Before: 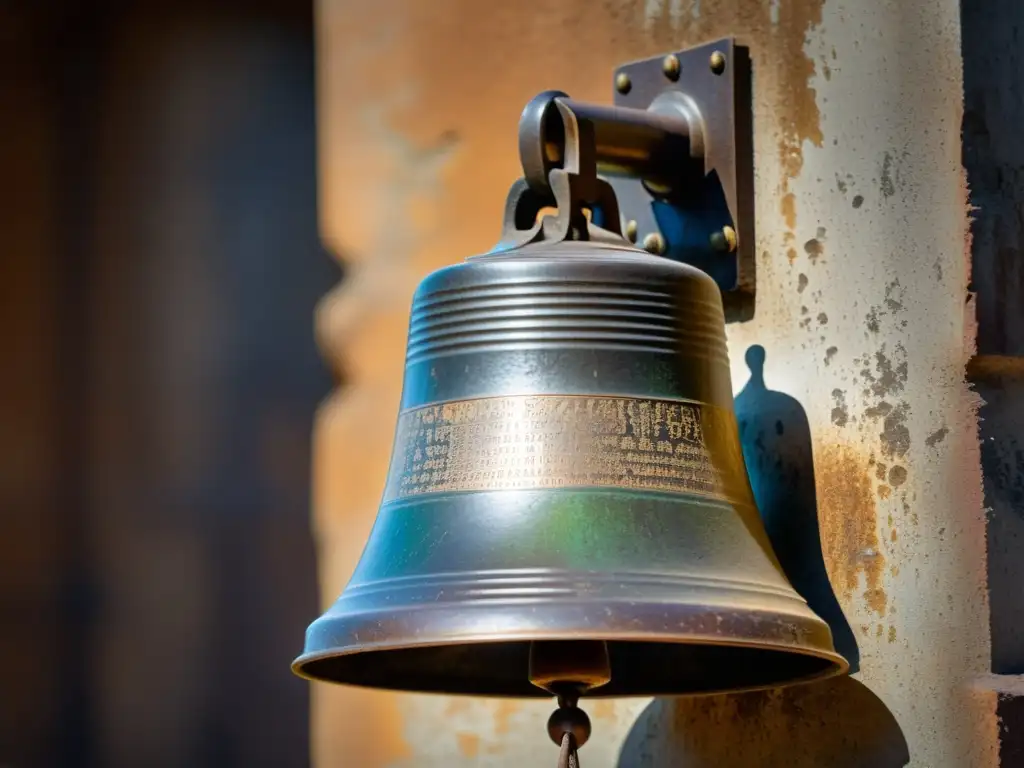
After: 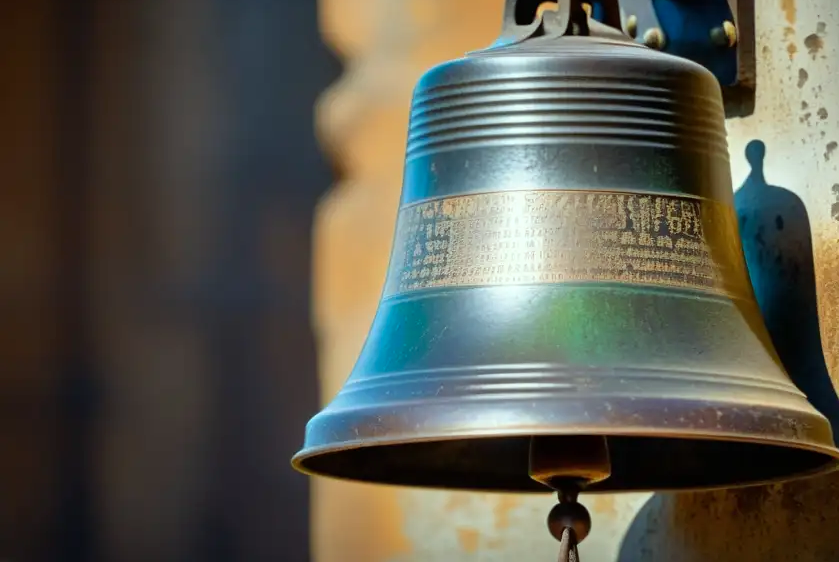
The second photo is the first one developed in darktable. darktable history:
color correction: highlights a* -6.7, highlights b* 0.503
crop: top 26.715%, right 18.021%
